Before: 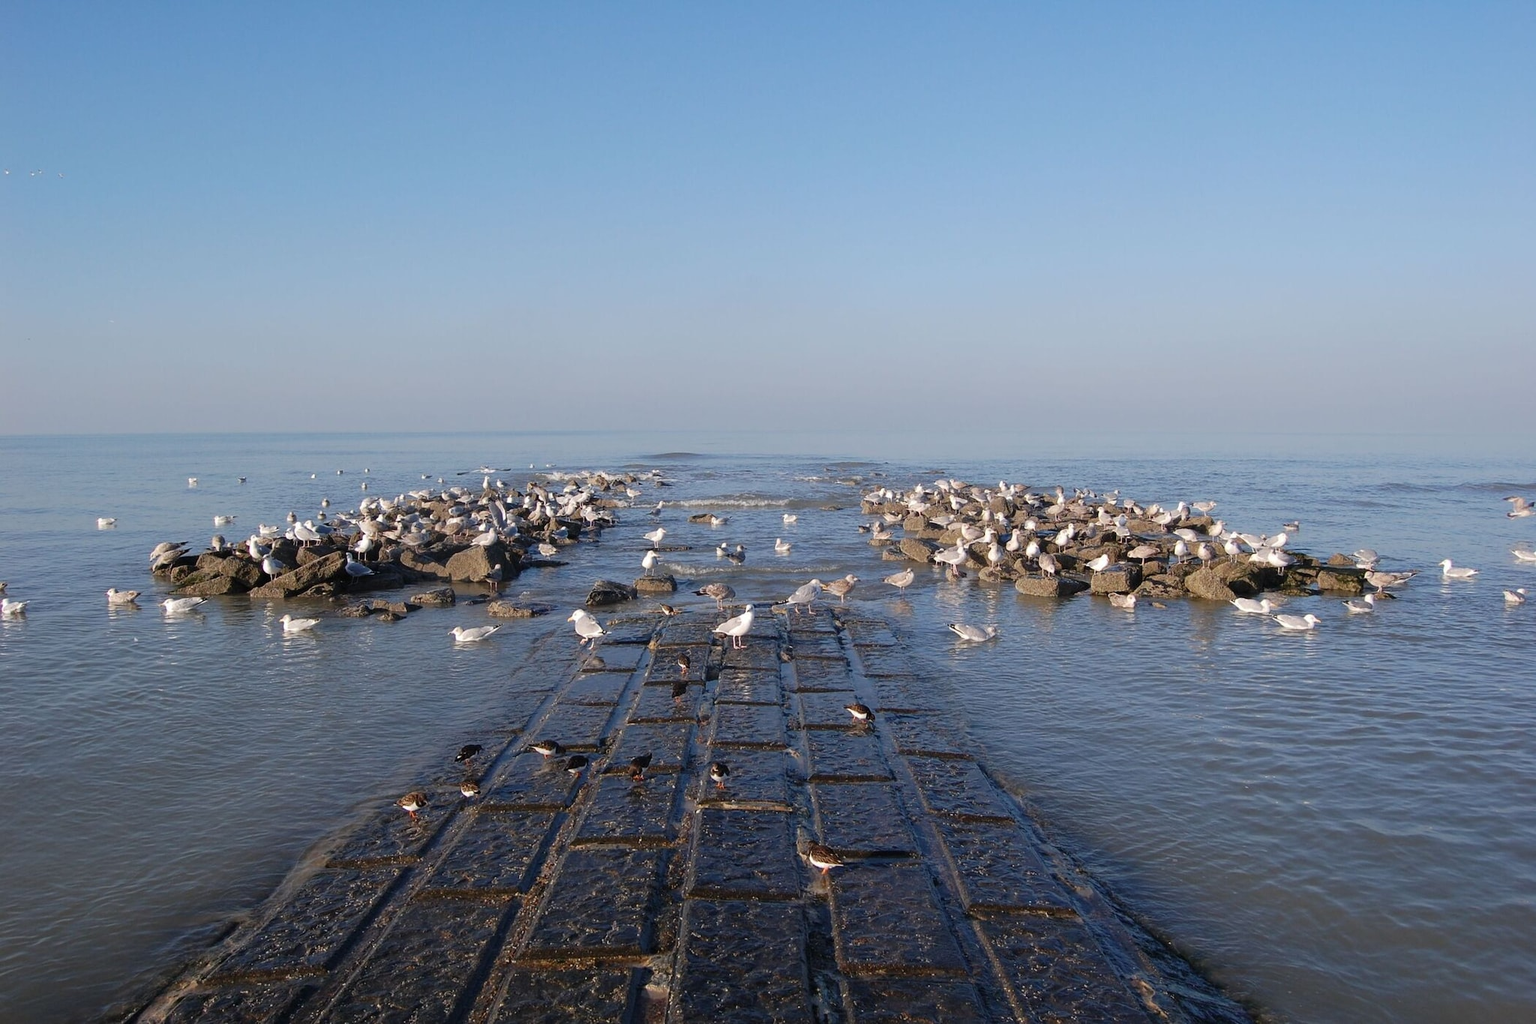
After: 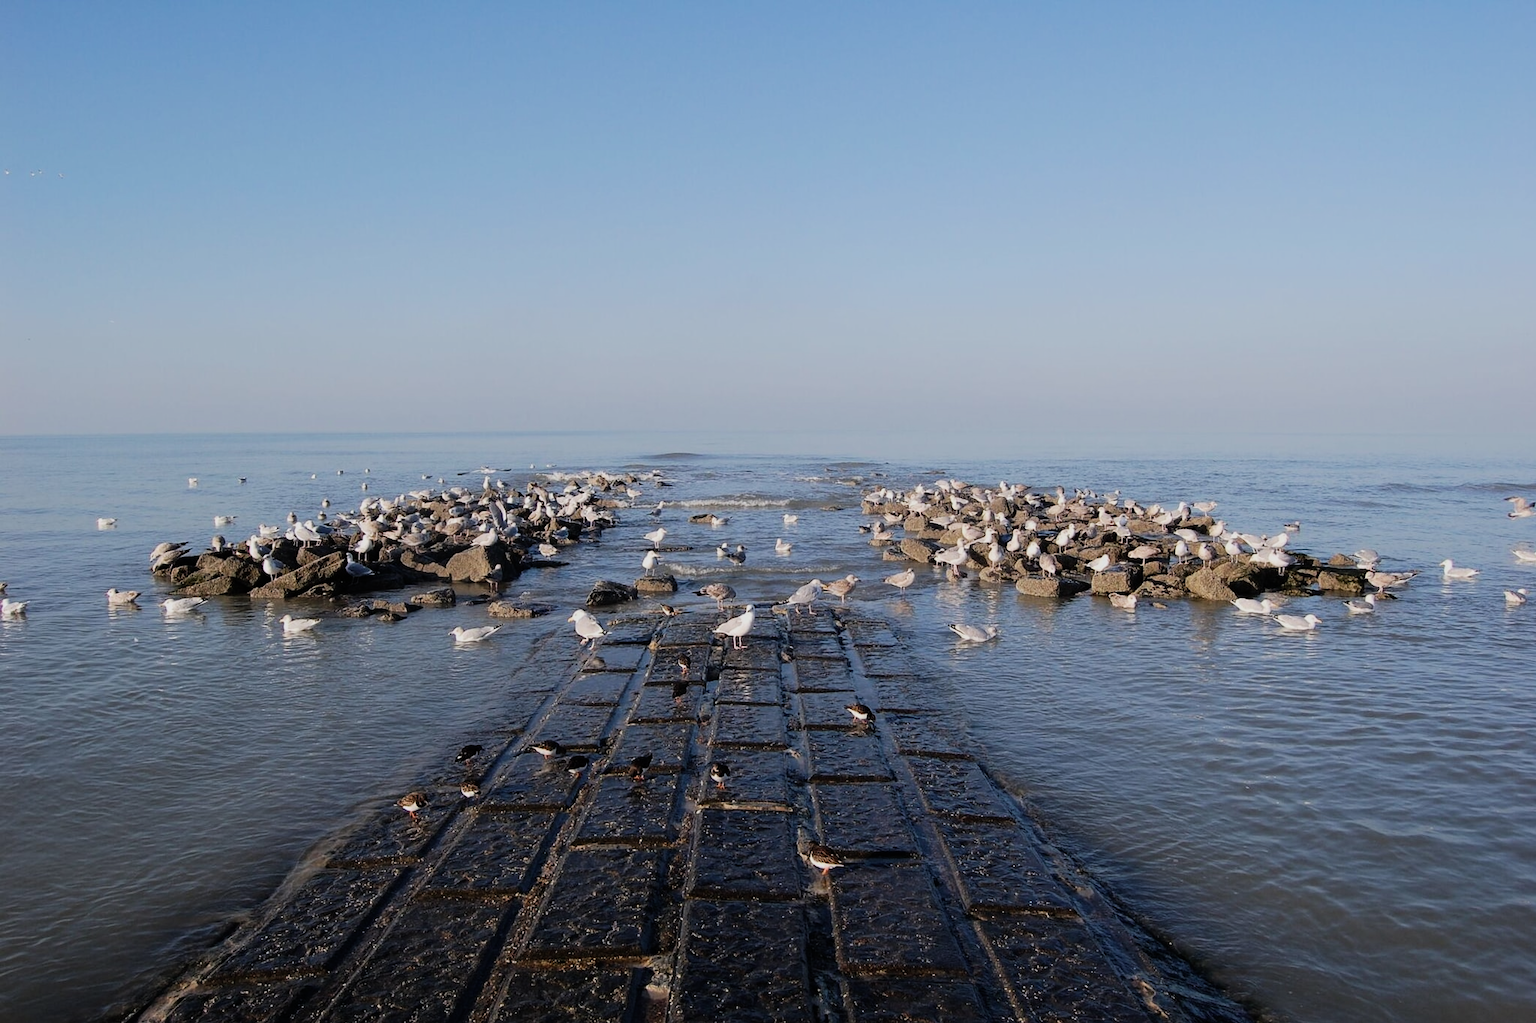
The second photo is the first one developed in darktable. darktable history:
filmic rgb: black relative exposure -7.5 EV, white relative exposure 5 EV, hardness 3.31, contrast 1.3, contrast in shadows safe
